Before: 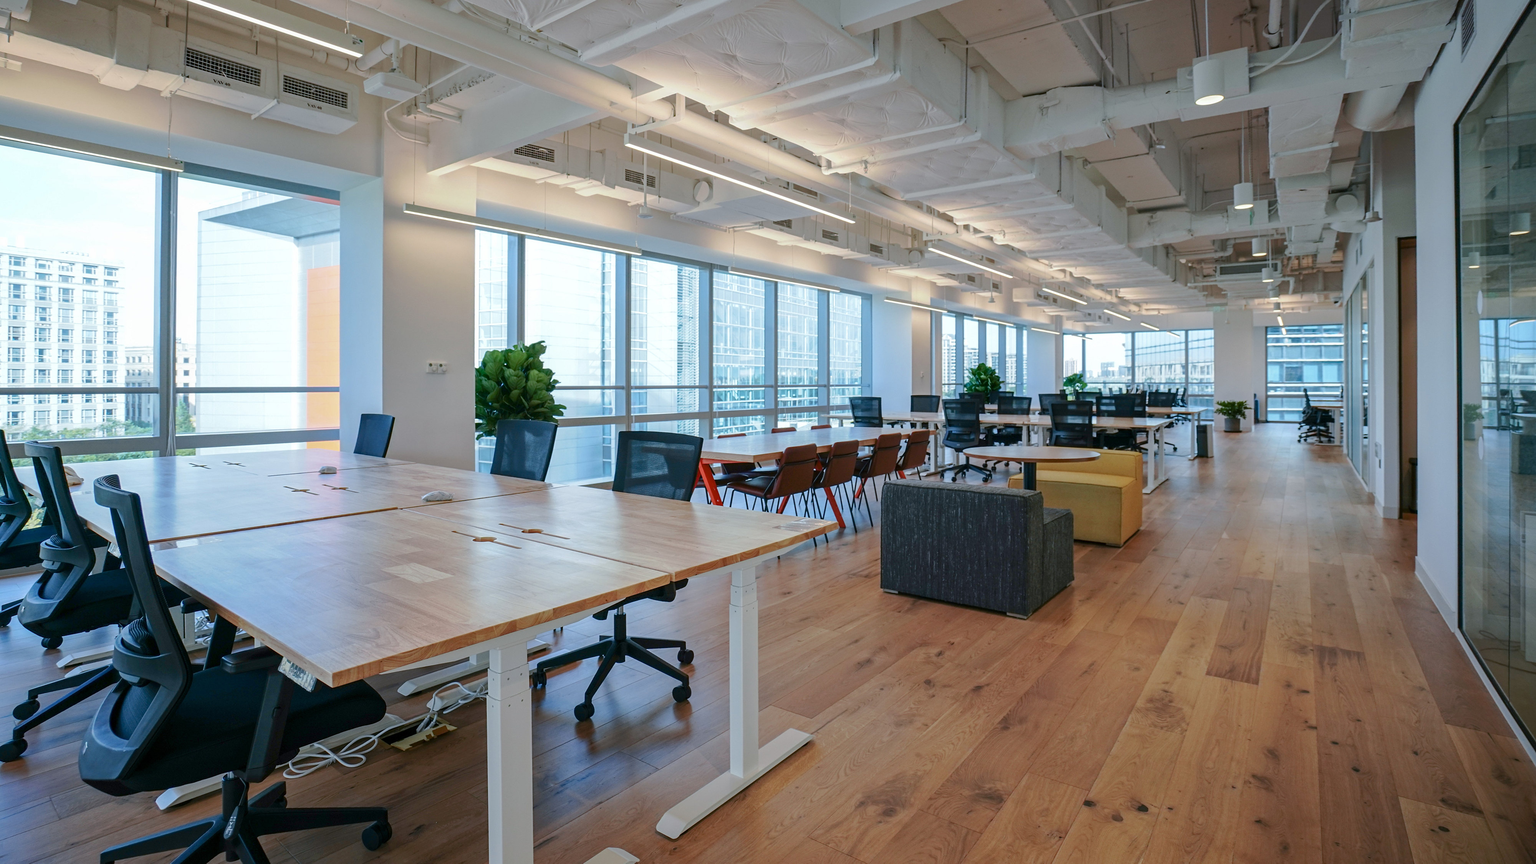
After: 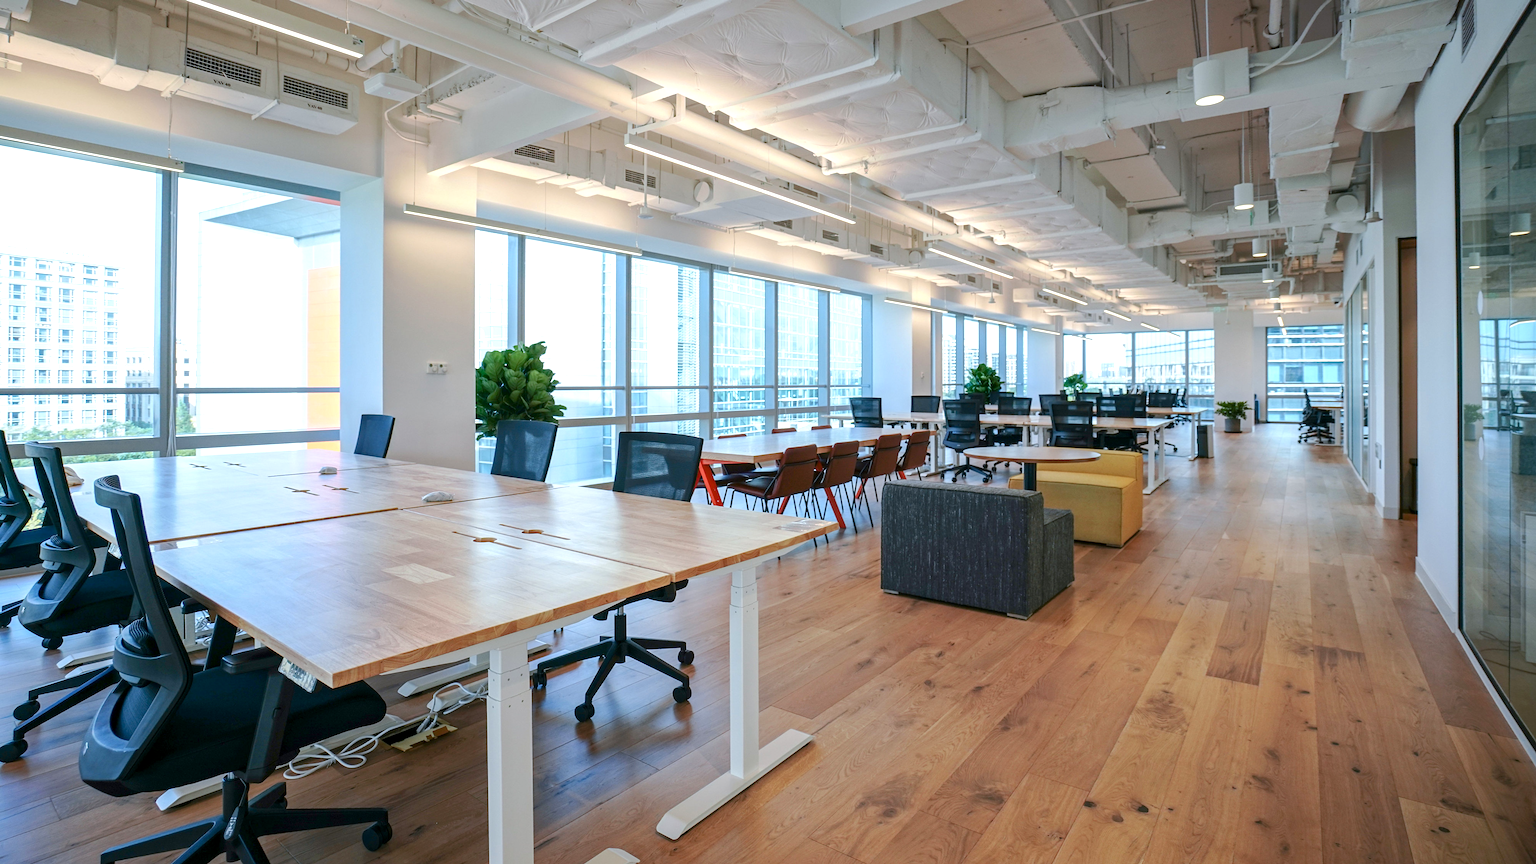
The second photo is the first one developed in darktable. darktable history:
exposure: black level correction 0.001, exposure 0.5 EV, compensate exposure bias true, compensate highlight preservation false
